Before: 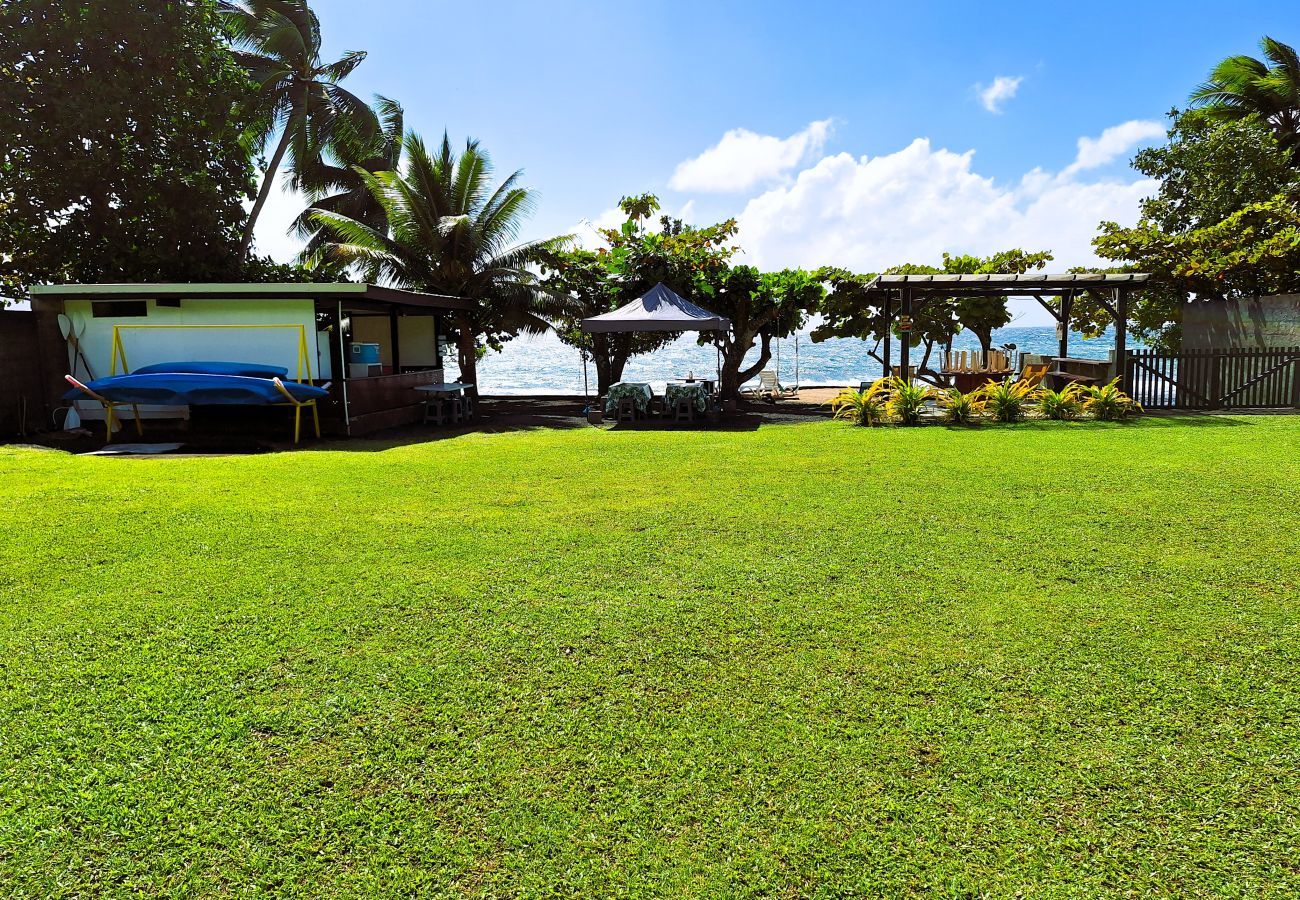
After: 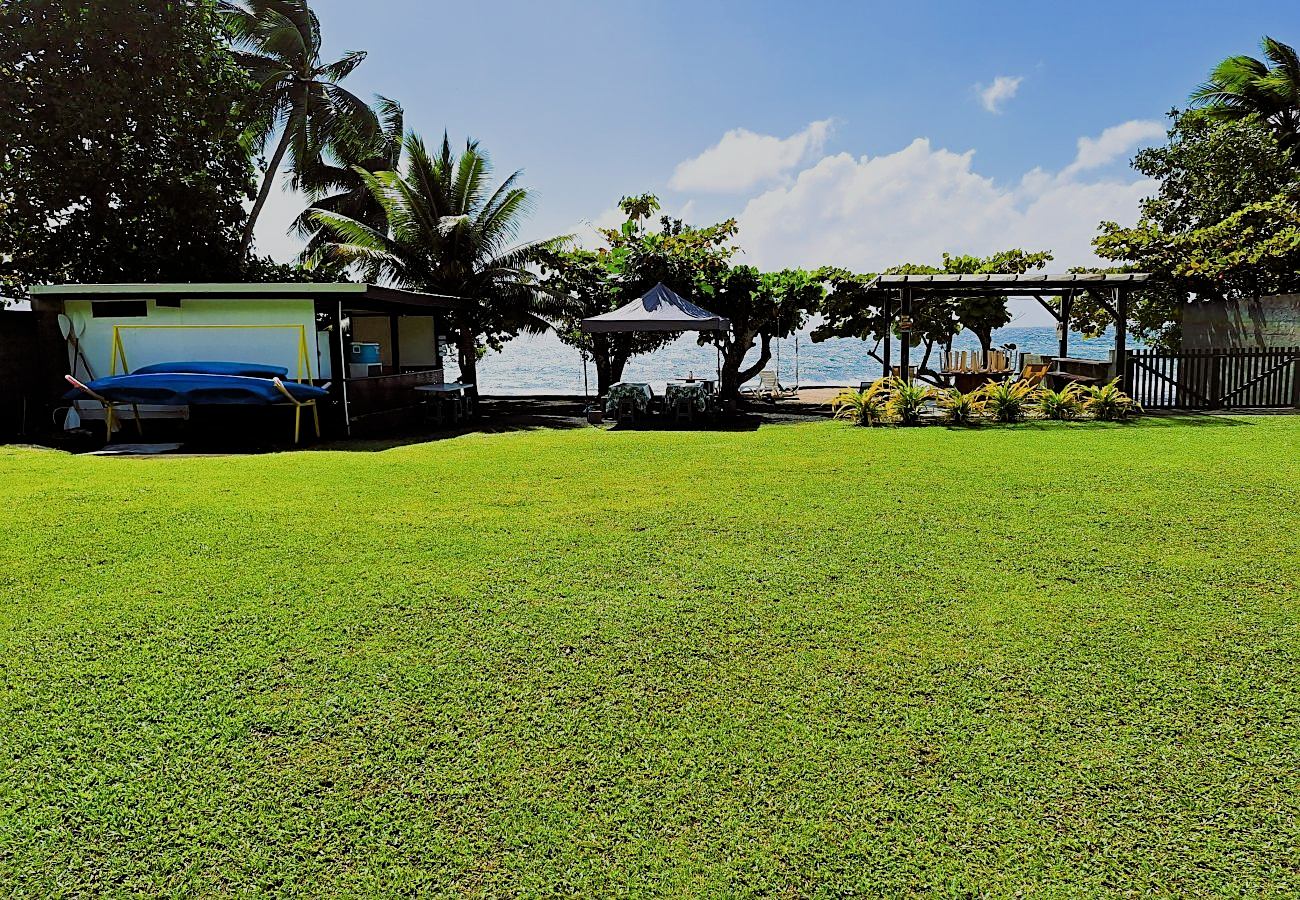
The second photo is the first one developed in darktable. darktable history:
sharpen: on, module defaults
filmic rgb: black relative exposure -7.15 EV, white relative exposure 5.36 EV, hardness 3.02
